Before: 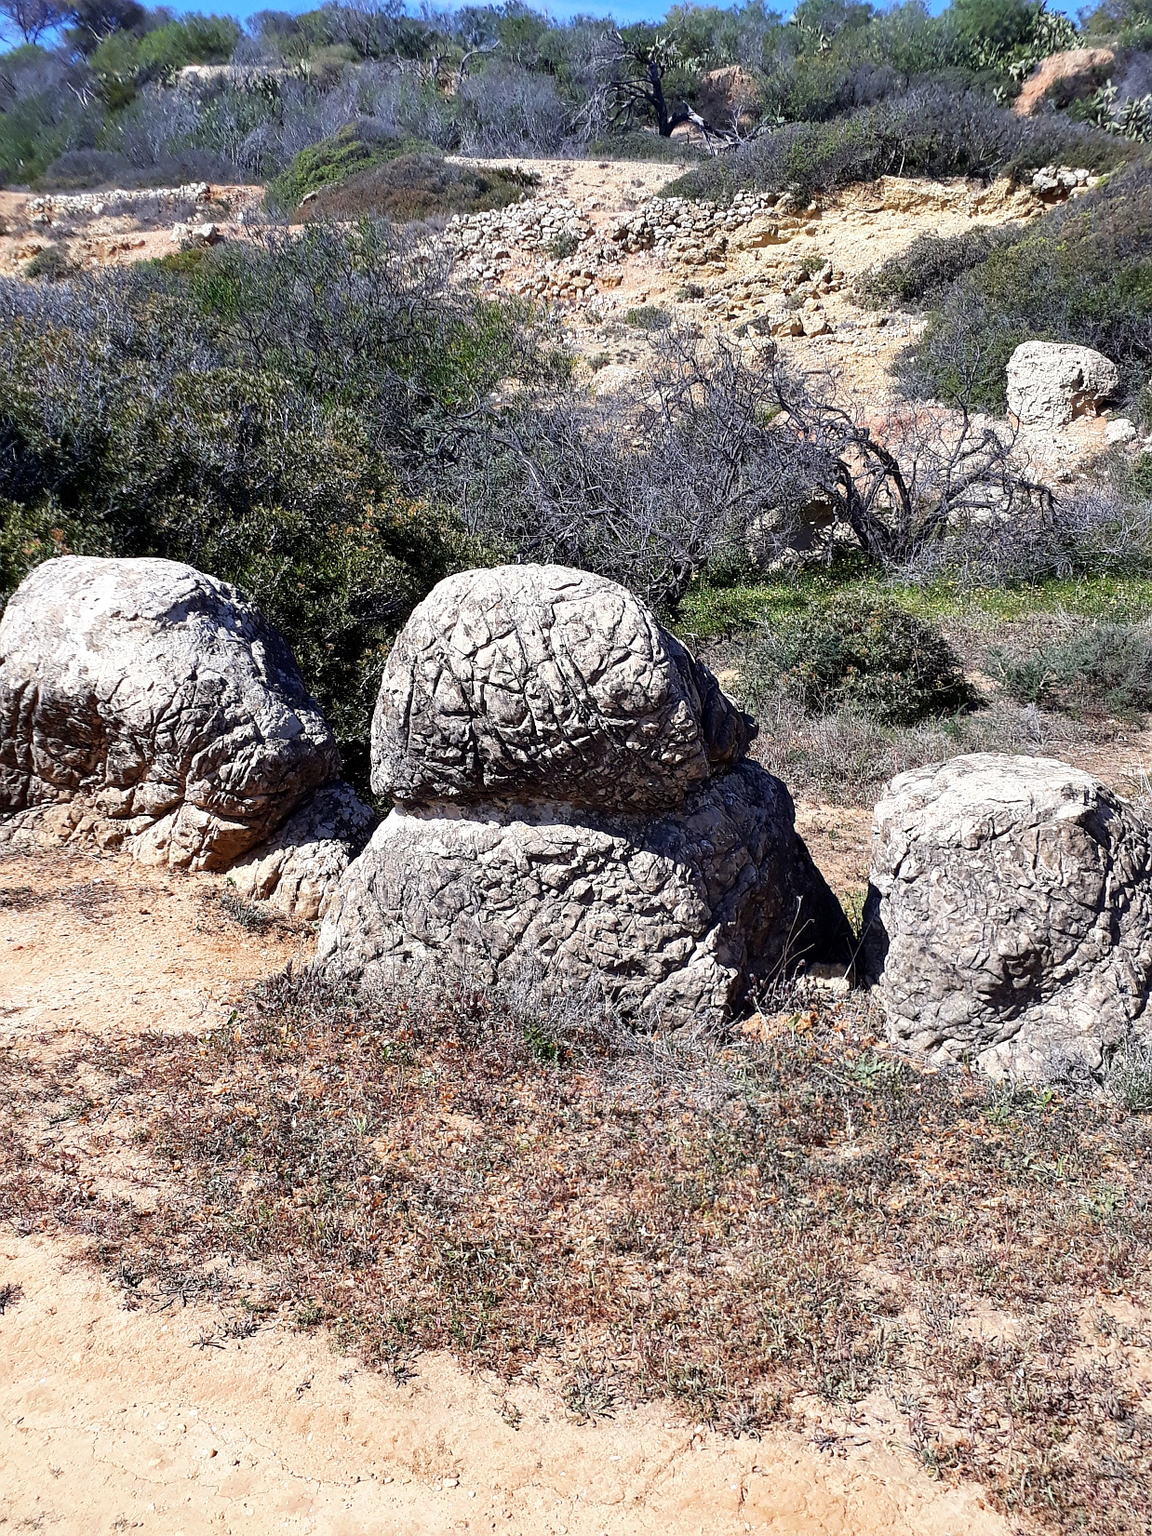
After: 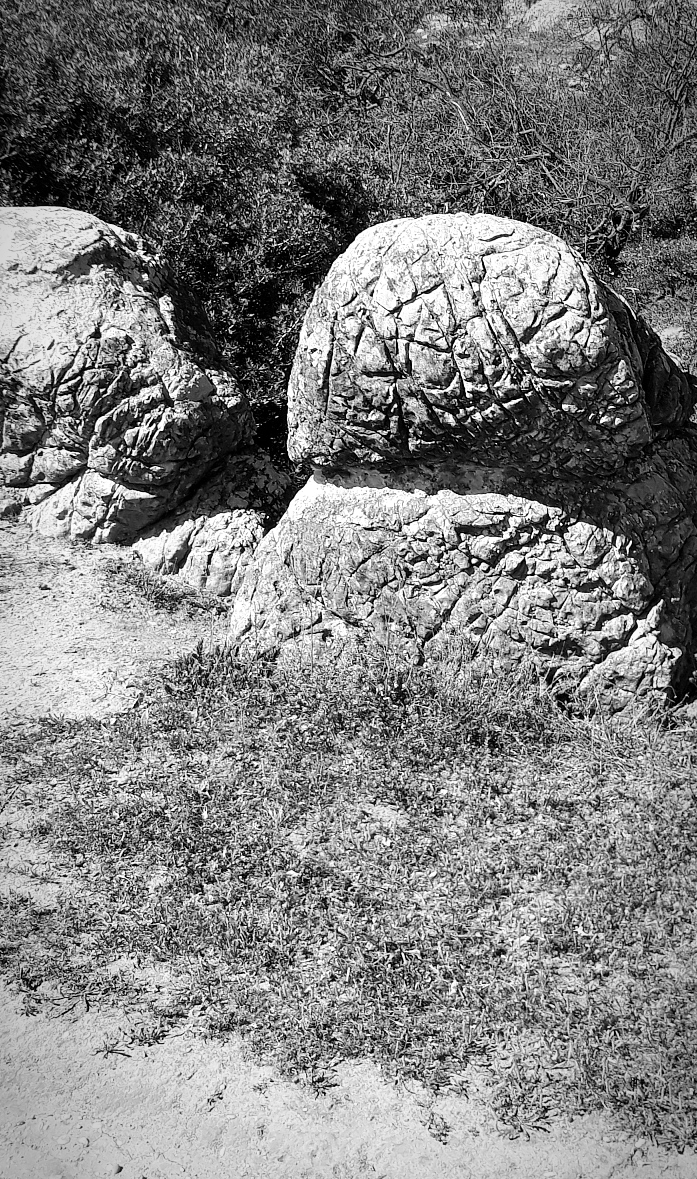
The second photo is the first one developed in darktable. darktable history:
color balance rgb: perceptual saturation grading › global saturation 25%, perceptual brilliance grading › mid-tones 10%, perceptual brilliance grading › shadows 15%, global vibrance 20%
vignetting: automatic ratio true
crop: left 8.966%, top 23.852%, right 34.699%, bottom 4.703%
monochrome: on, module defaults
